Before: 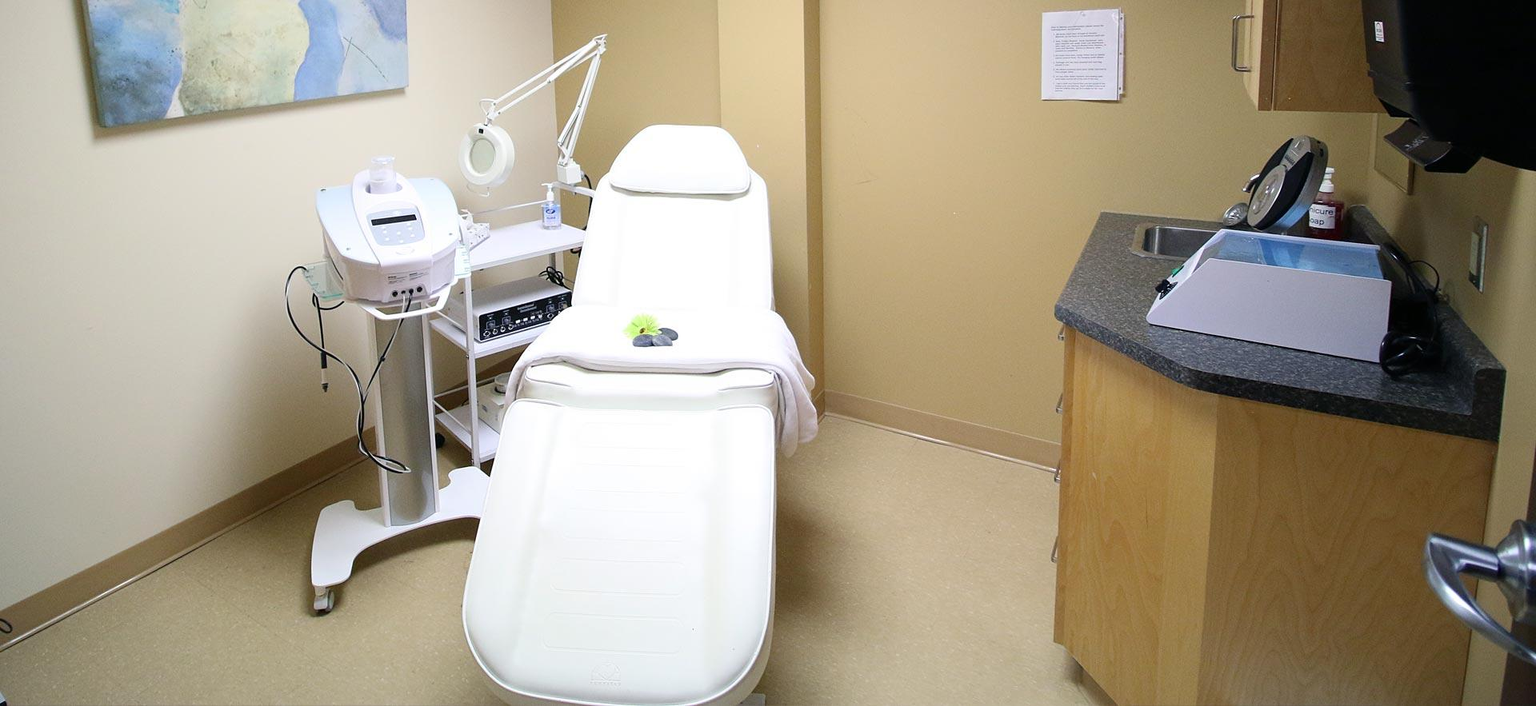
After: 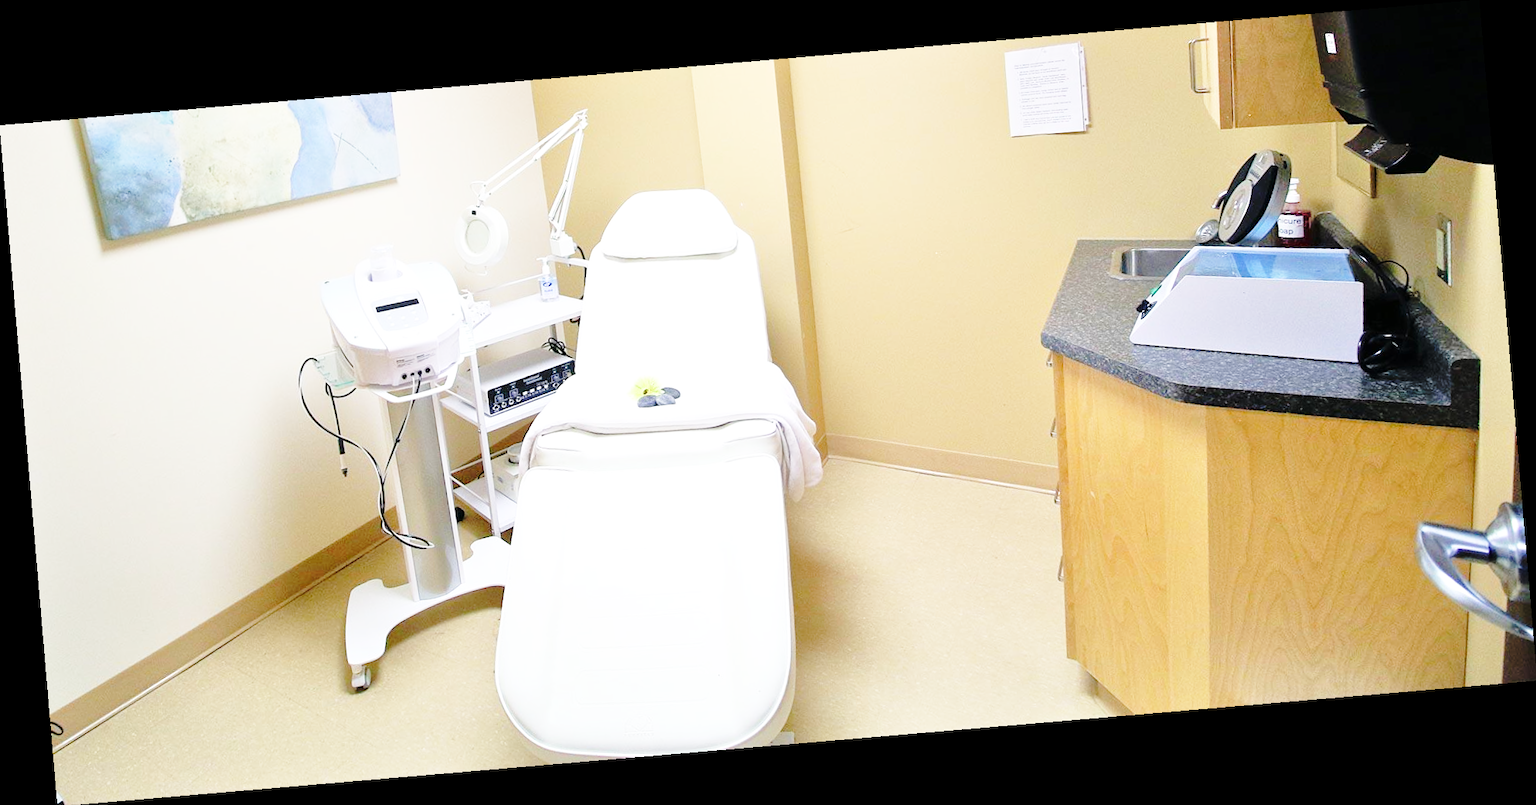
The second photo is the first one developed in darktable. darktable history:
rotate and perspective: rotation -4.86°, automatic cropping off
base curve: curves: ch0 [(0, 0) (0.032, 0.037) (0.105, 0.228) (0.435, 0.76) (0.856, 0.983) (1, 1)], preserve colors none
tone equalizer: -7 EV 0.15 EV, -6 EV 0.6 EV, -5 EV 1.15 EV, -4 EV 1.33 EV, -3 EV 1.15 EV, -2 EV 0.6 EV, -1 EV 0.15 EV, mask exposure compensation -0.5 EV
